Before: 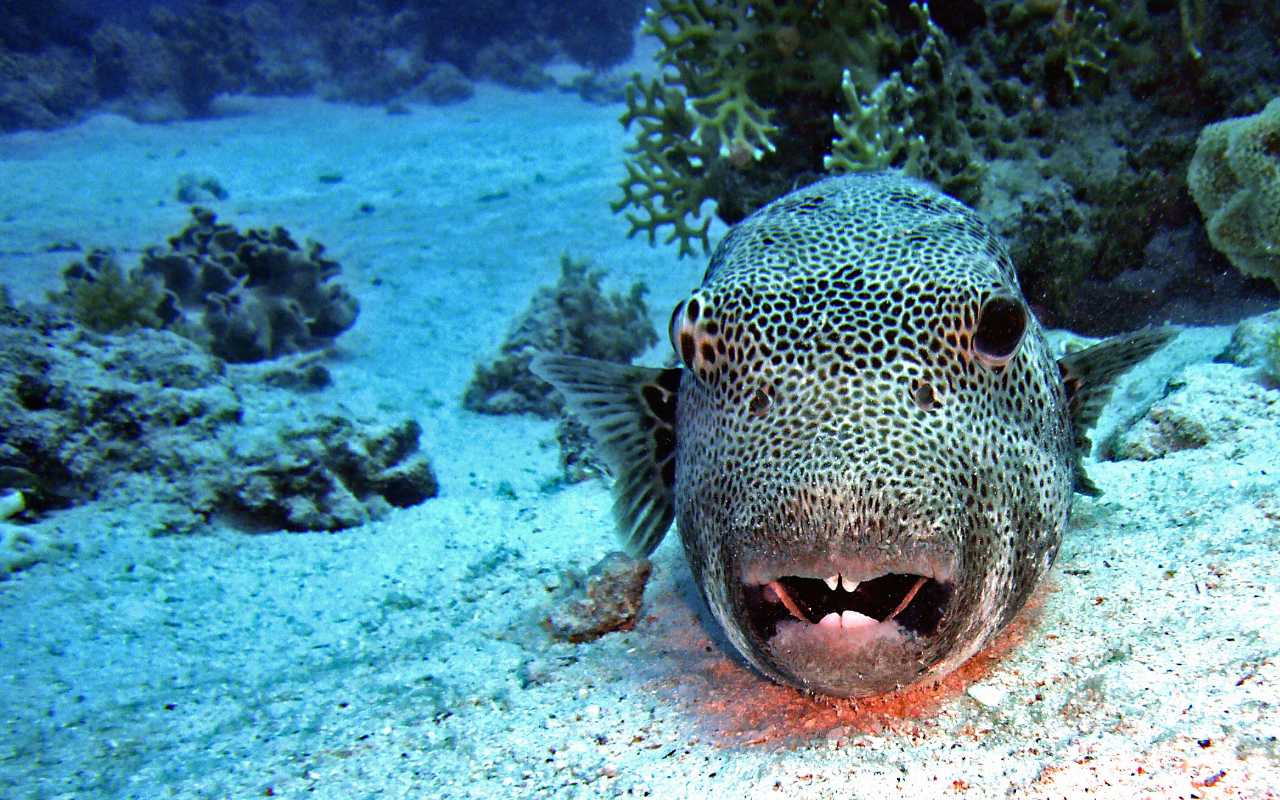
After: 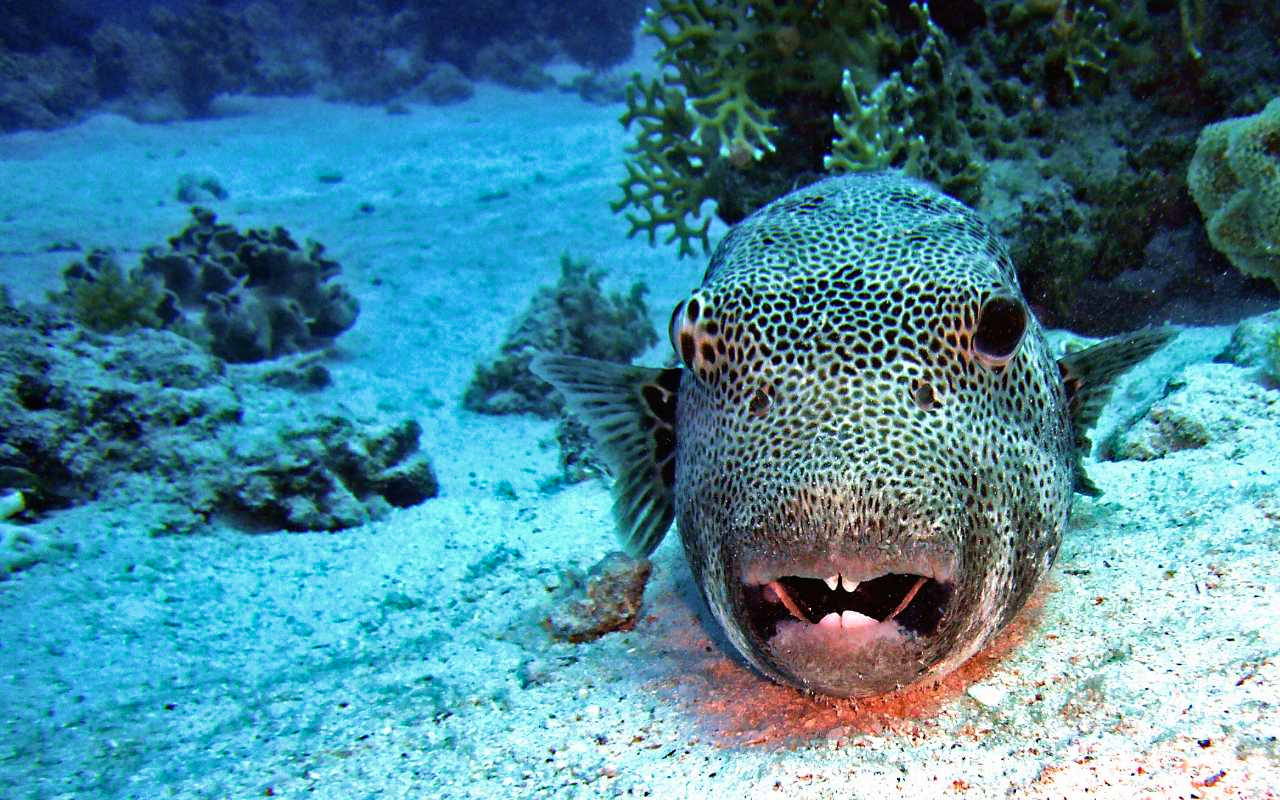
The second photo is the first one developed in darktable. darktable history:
color balance rgb: perceptual saturation grading › global saturation 0.569%
velvia: on, module defaults
